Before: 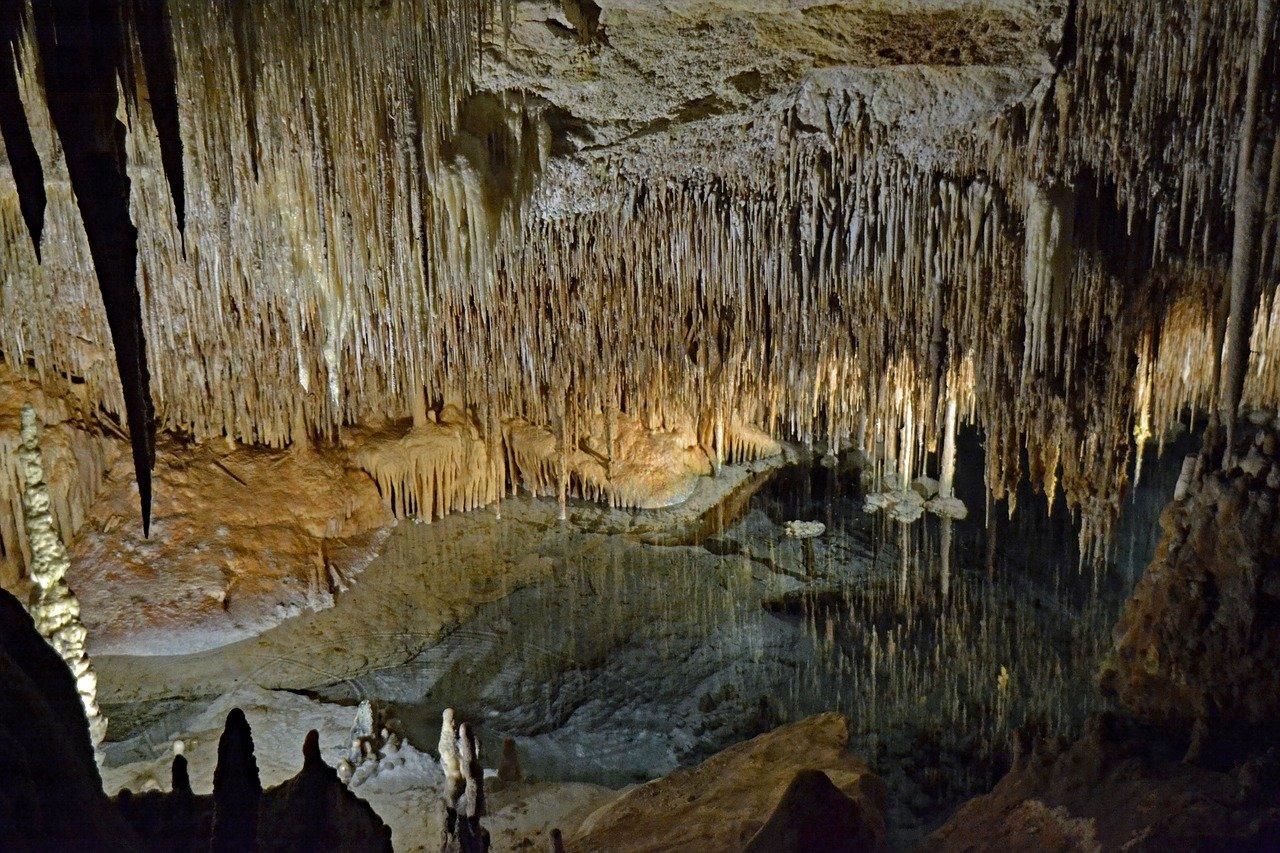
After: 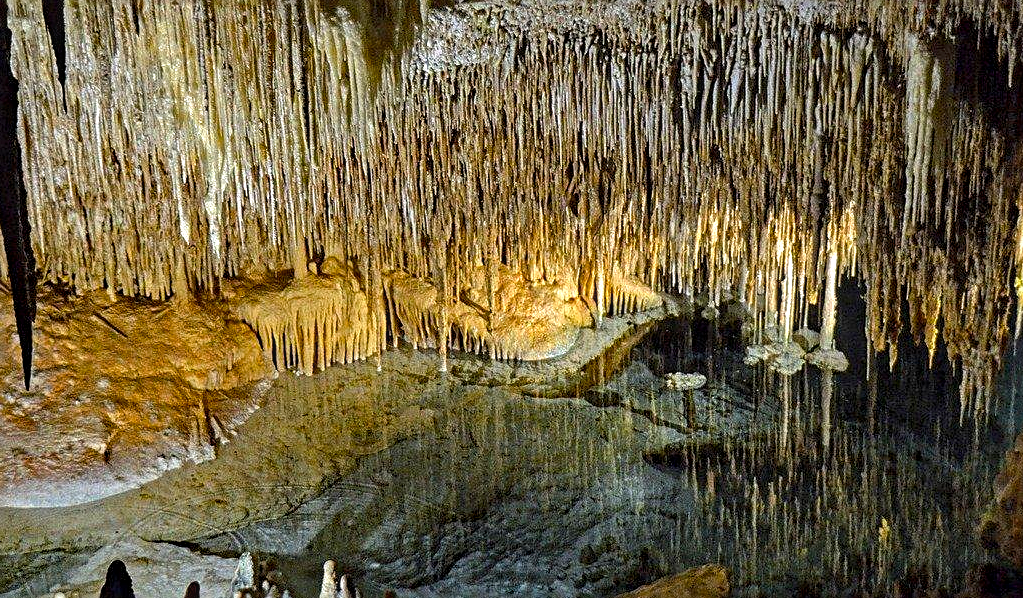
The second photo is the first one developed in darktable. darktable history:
sharpen: on, module defaults
exposure: exposure 0.456 EV, compensate highlight preservation false
color balance rgb: linear chroma grading › global chroma 0.323%, perceptual saturation grading › global saturation 24.961%
crop: left 9.343%, top 17.42%, right 10.698%, bottom 12.397%
local contrast: detail 130%
